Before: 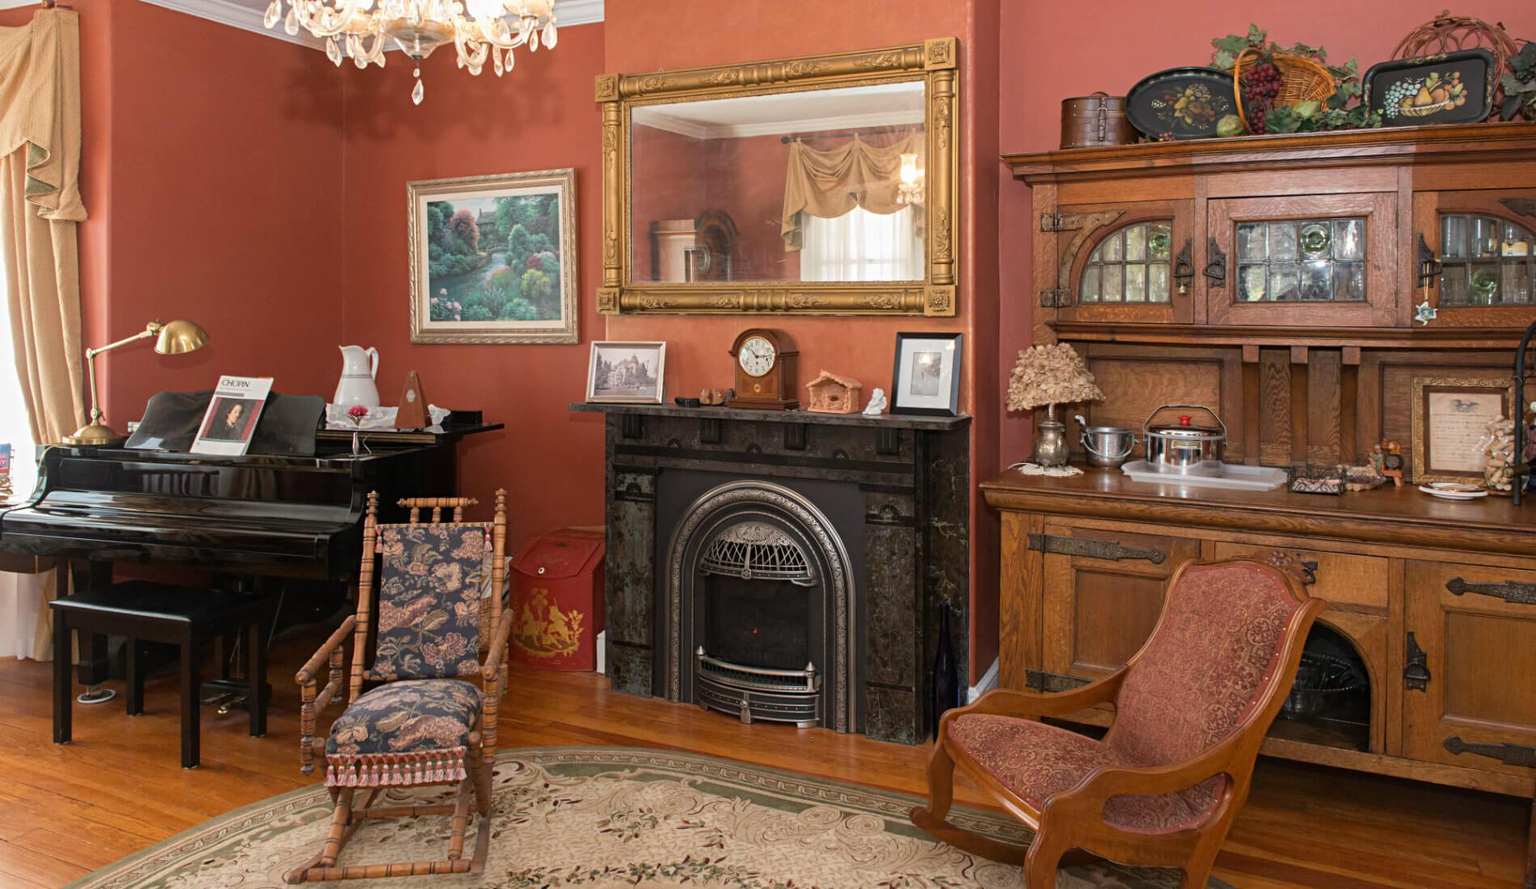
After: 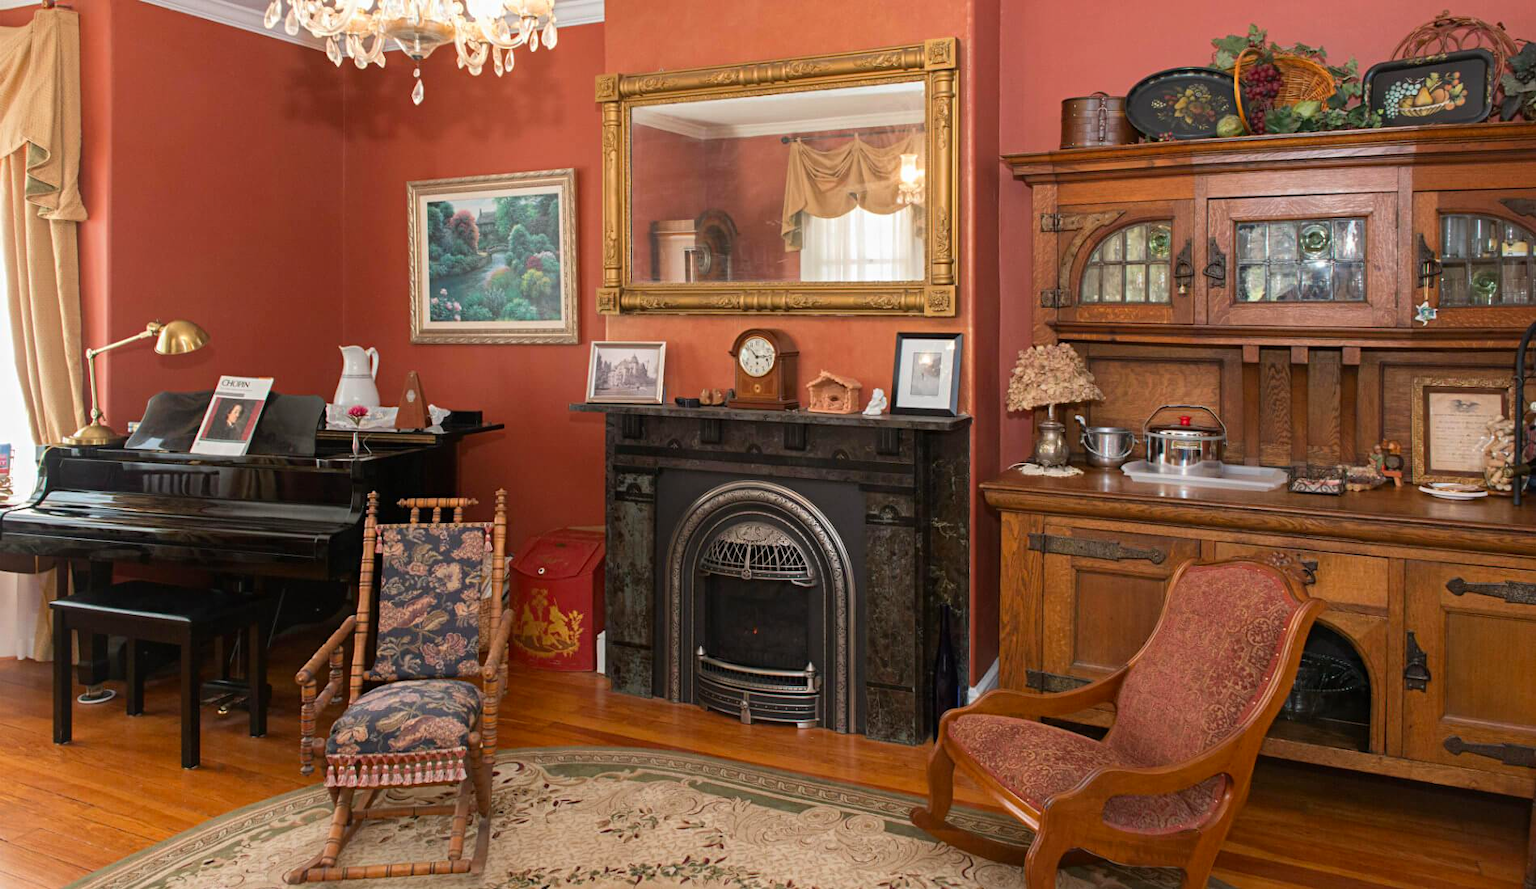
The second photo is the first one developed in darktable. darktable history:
contrast brightness saturation: saturation 0.133
